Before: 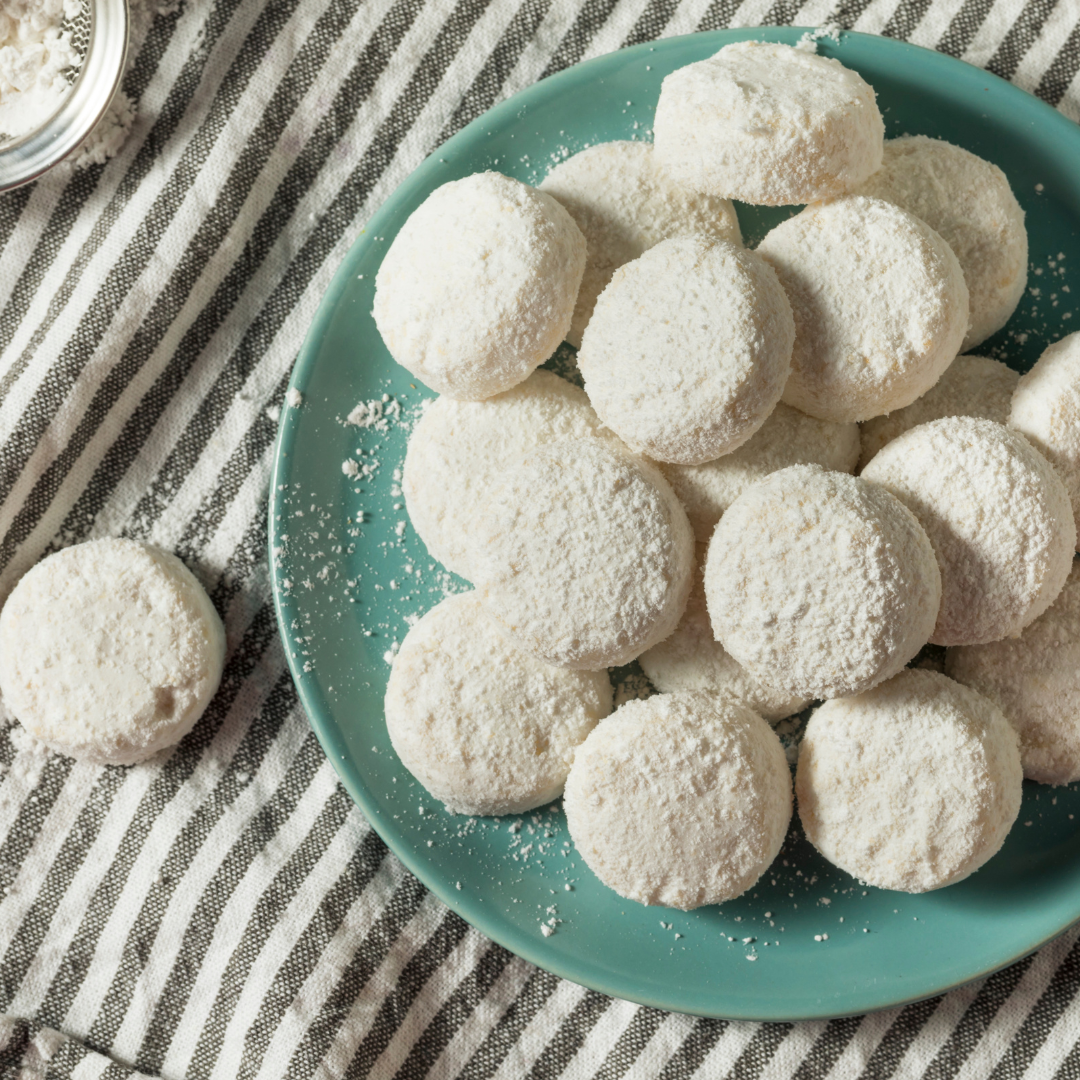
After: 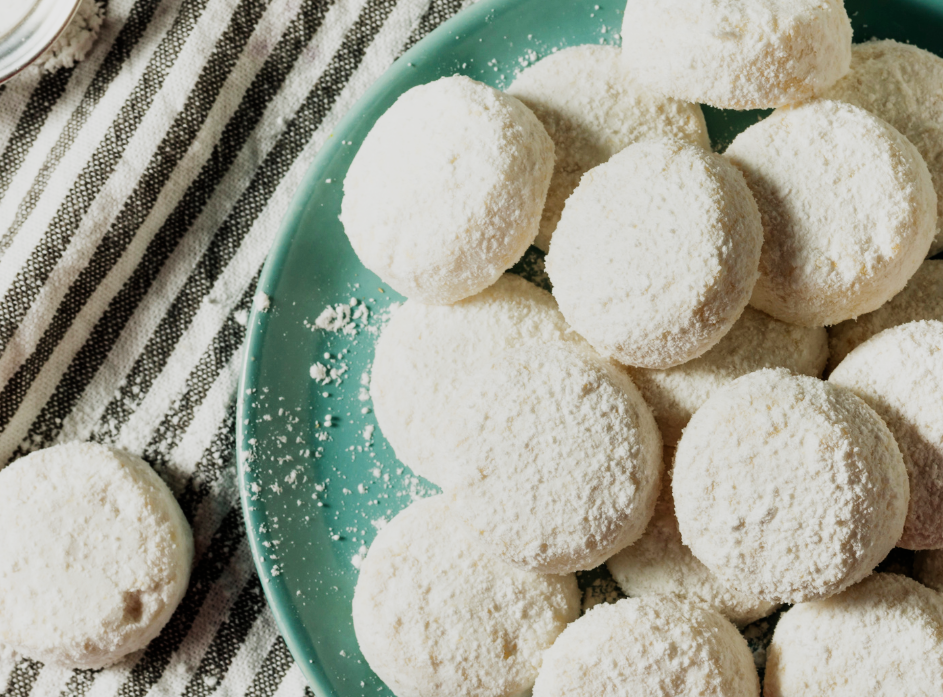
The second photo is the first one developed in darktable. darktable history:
crop: left 3.015%, top 8.969%, right 9.647%, bottom 26.457%
sigmoid: contrast 1.81, skew -0.21, preserve hue 0%, red attenuation 0.1, red rotation 0.035, green attenuation 0.1, green rotation -0.017, blue attenuation 0.15, blue rotation -0.052, base primaries Rec2020
